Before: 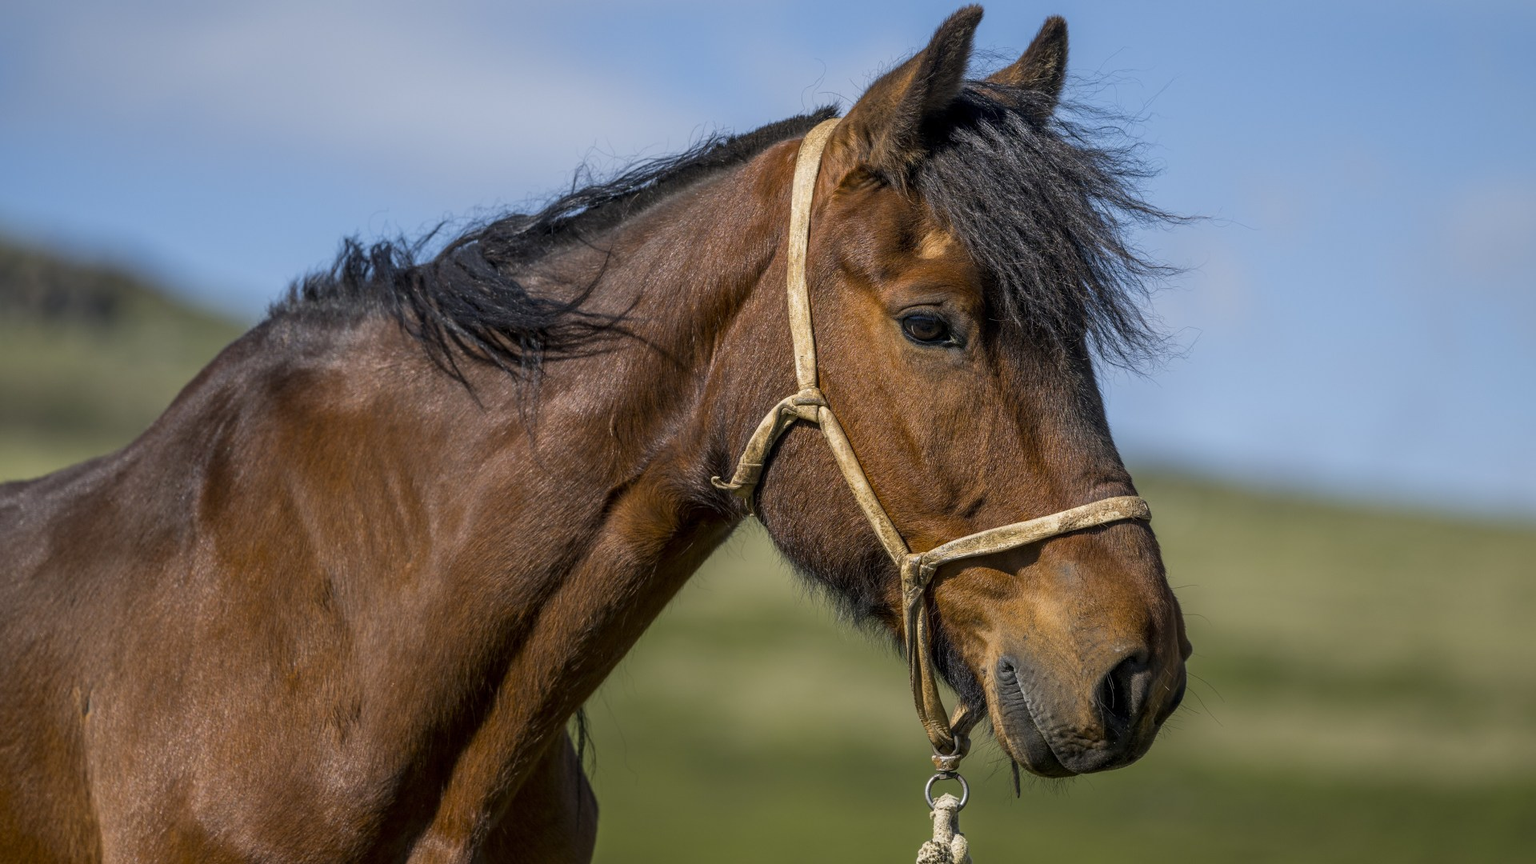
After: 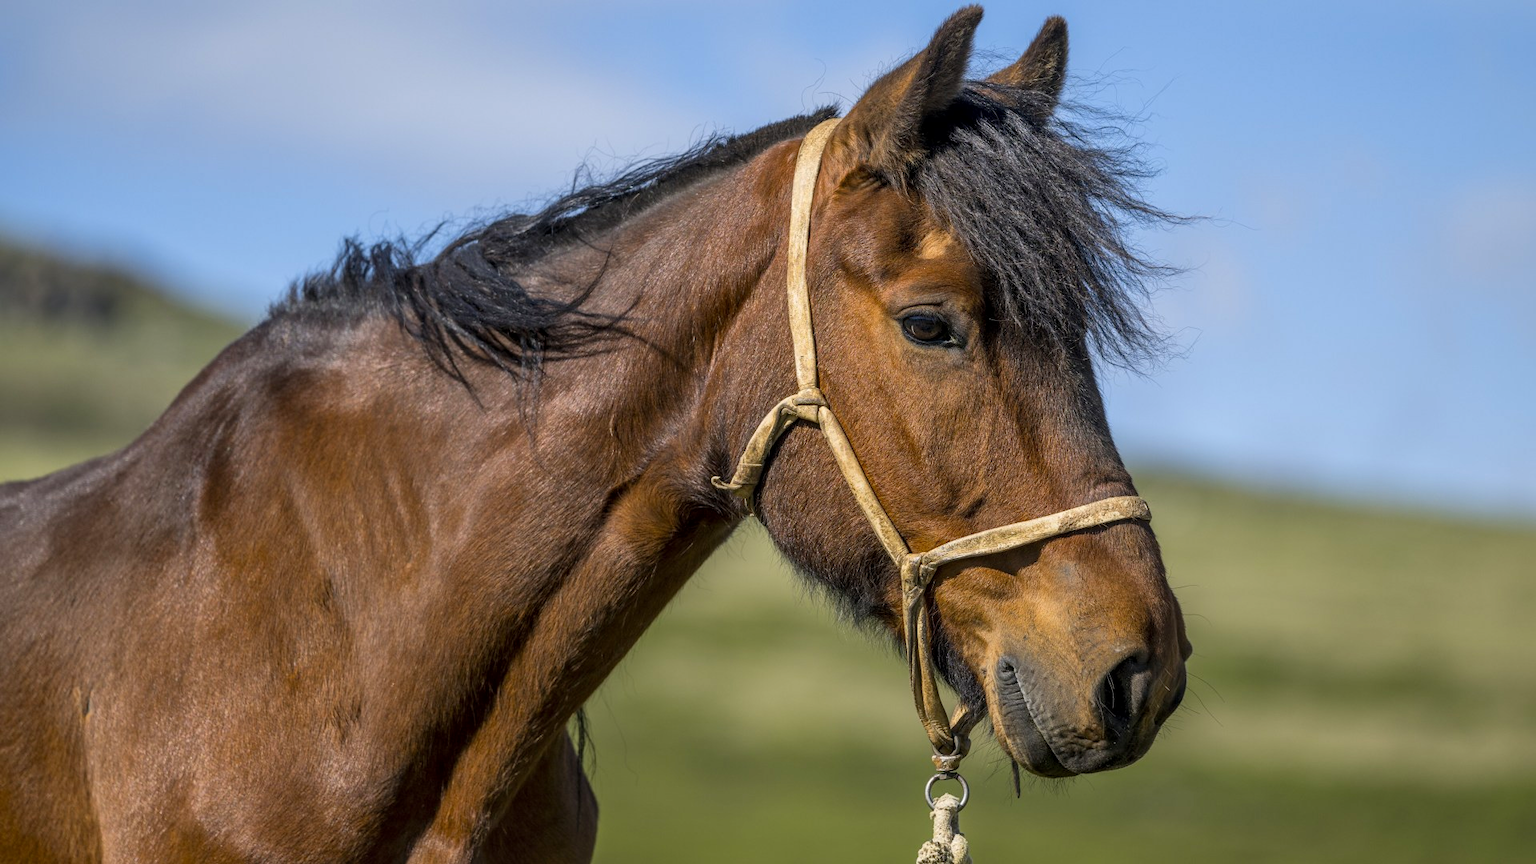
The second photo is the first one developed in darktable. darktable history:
local contrast: mode bilateral grid, contrast 20, coarseness 50, detail 120%, midtone range 0.2
contrast brightness saturation: contrast 0.07, brightness 0.08, saturation 0.18
